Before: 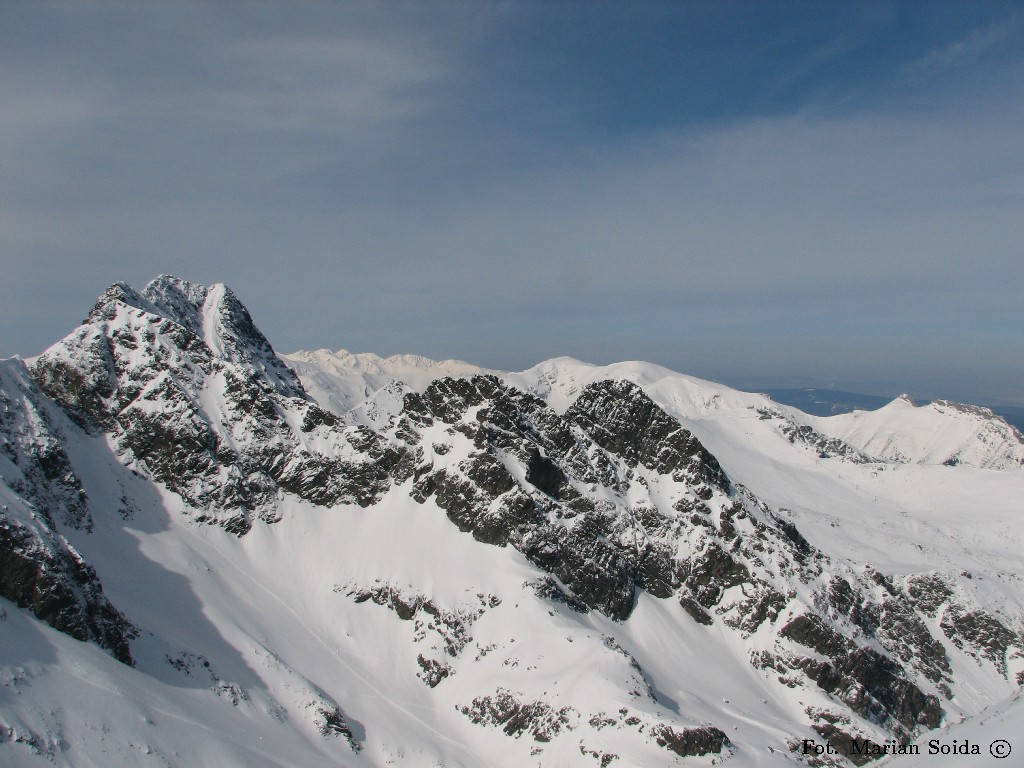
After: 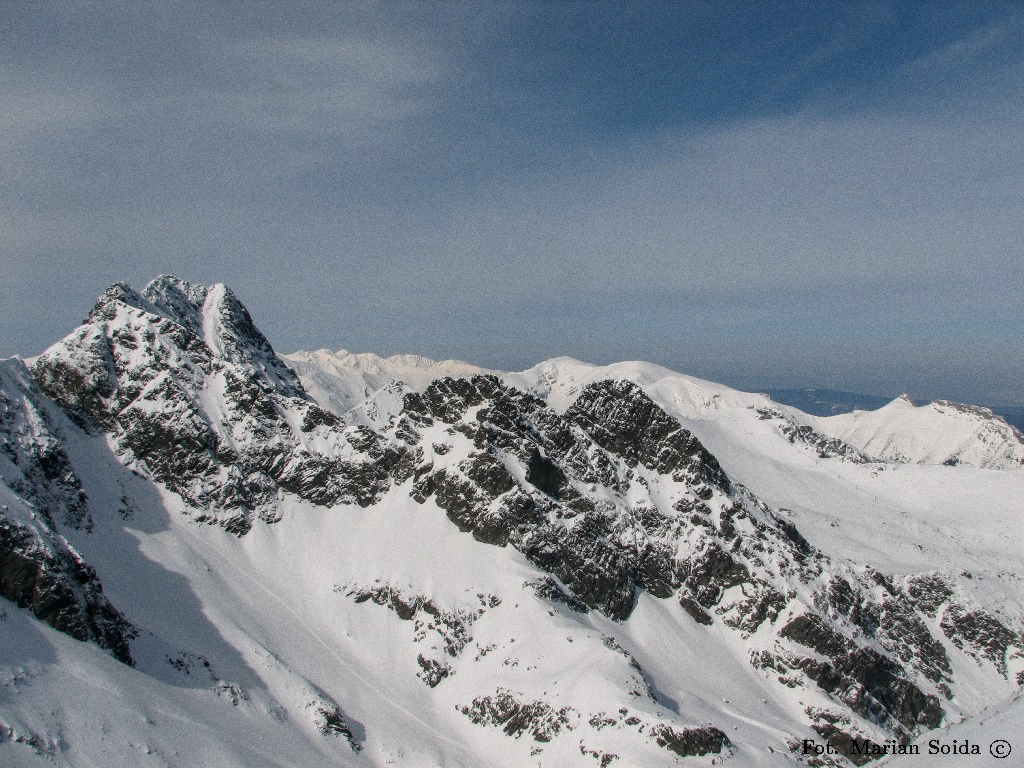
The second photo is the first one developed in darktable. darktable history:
local contrast: on, module defaults
grain: on, module defaults
